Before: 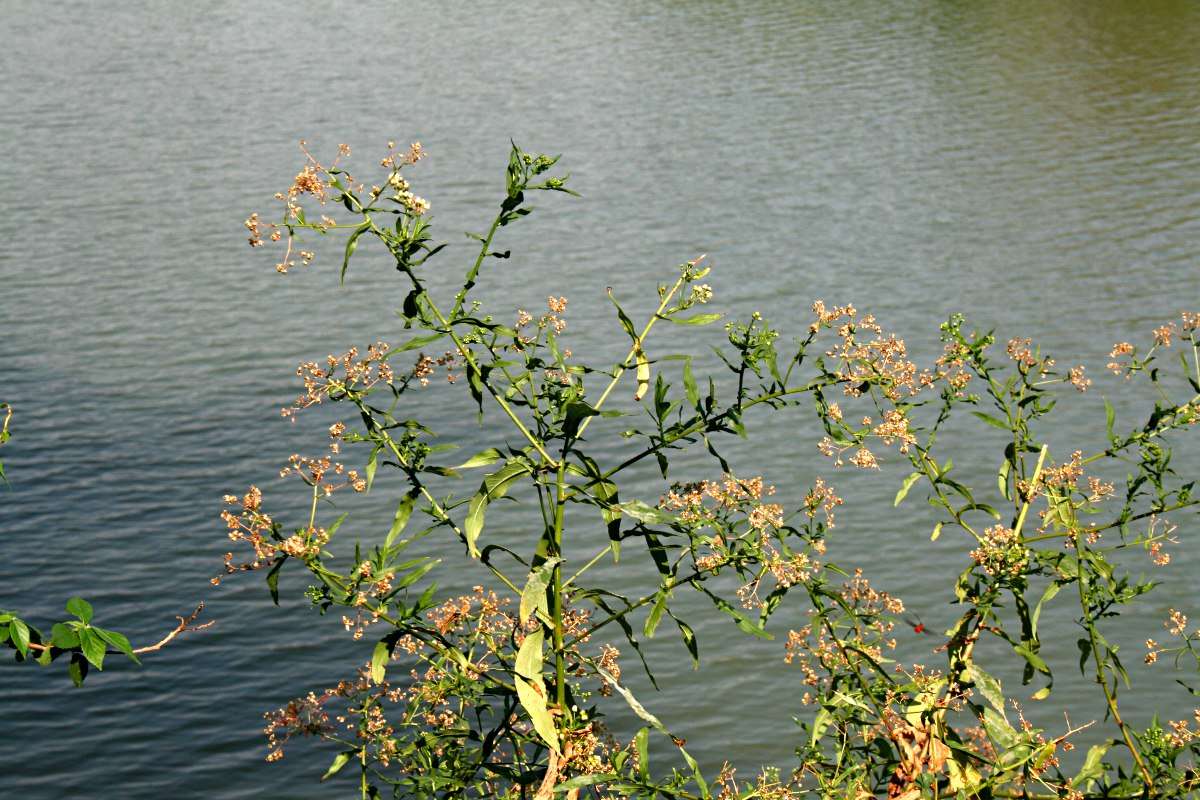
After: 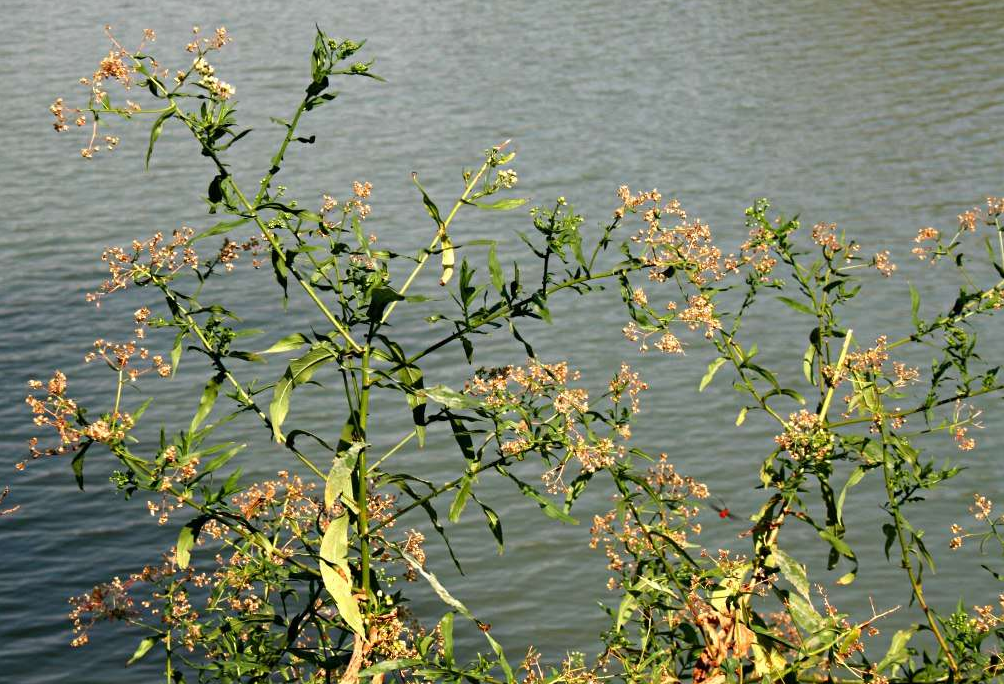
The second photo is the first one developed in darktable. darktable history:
crop: left 16.309%, top 14.466%
